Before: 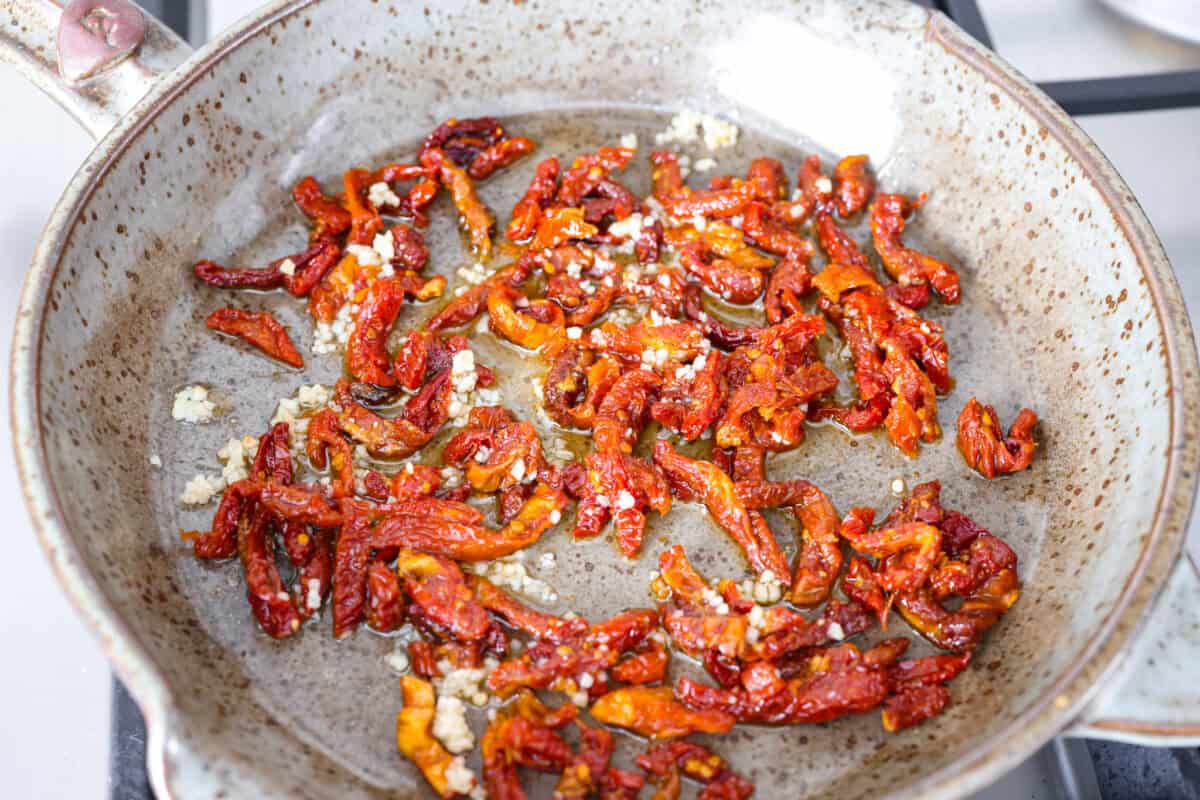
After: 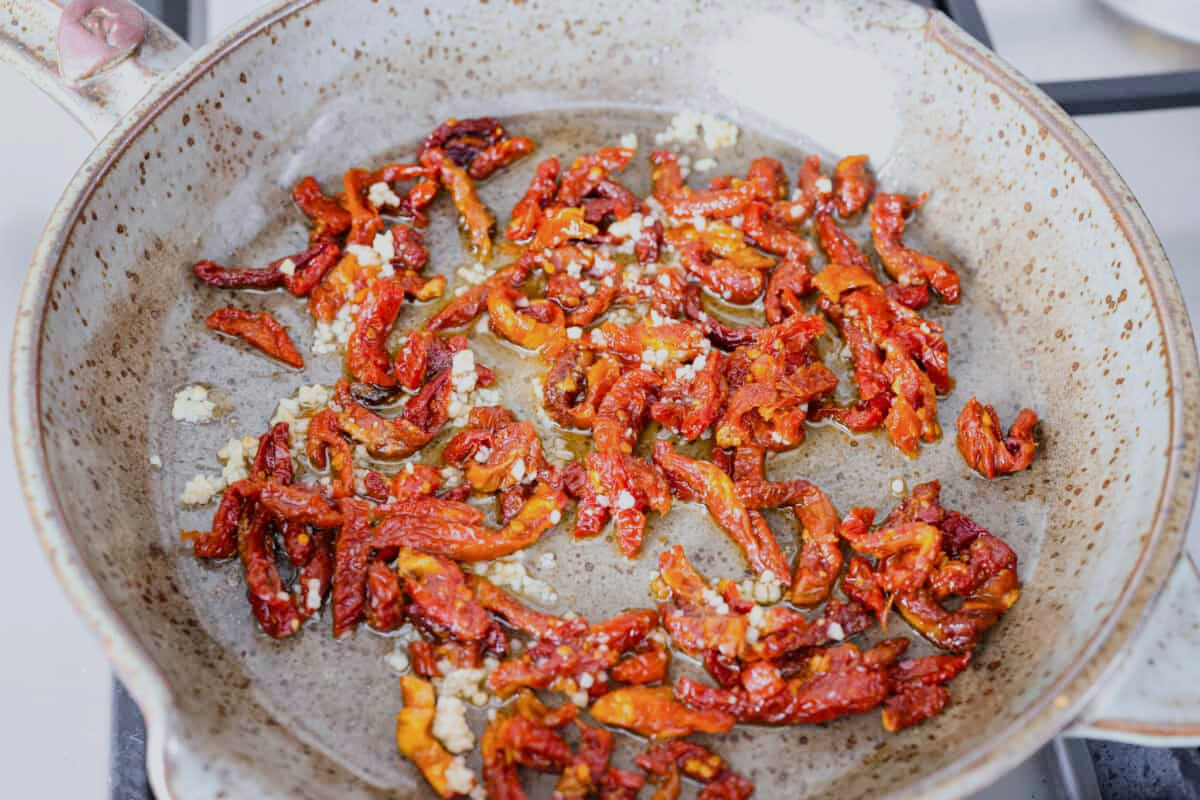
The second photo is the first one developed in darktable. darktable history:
filmic rgb: white relative exposure 3.9 EV, hardness 4.26
white balance: red 0.988, blue 1.017
